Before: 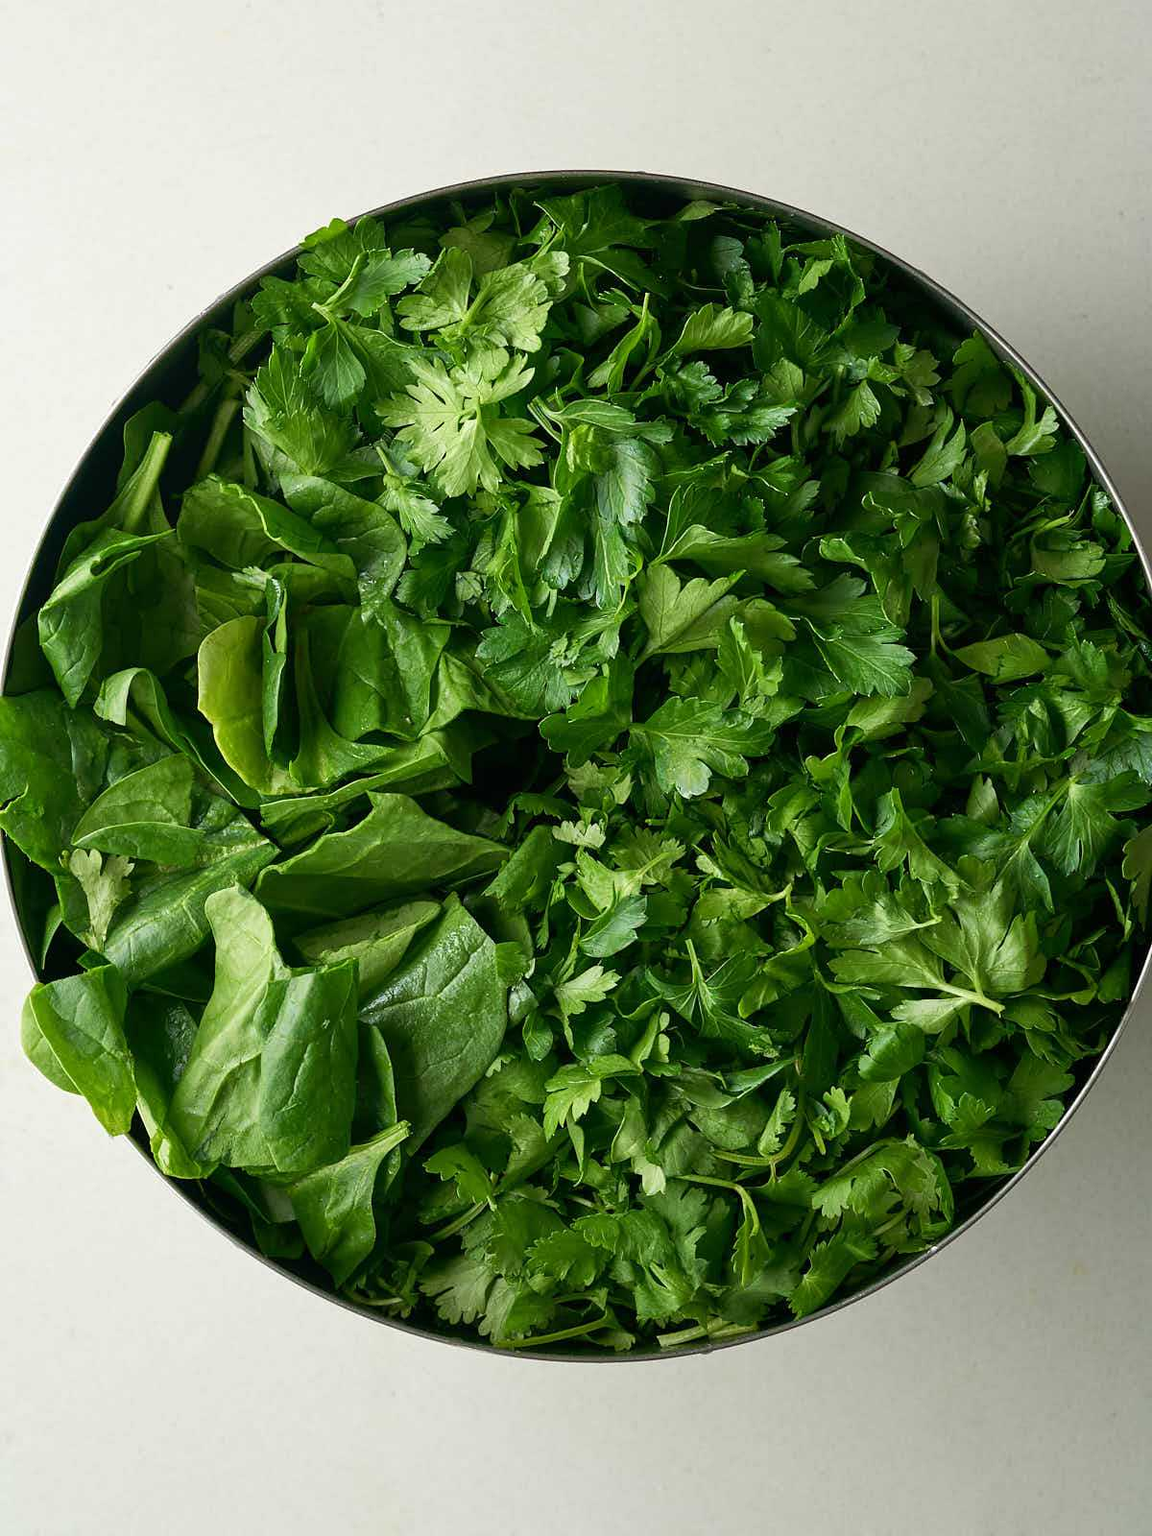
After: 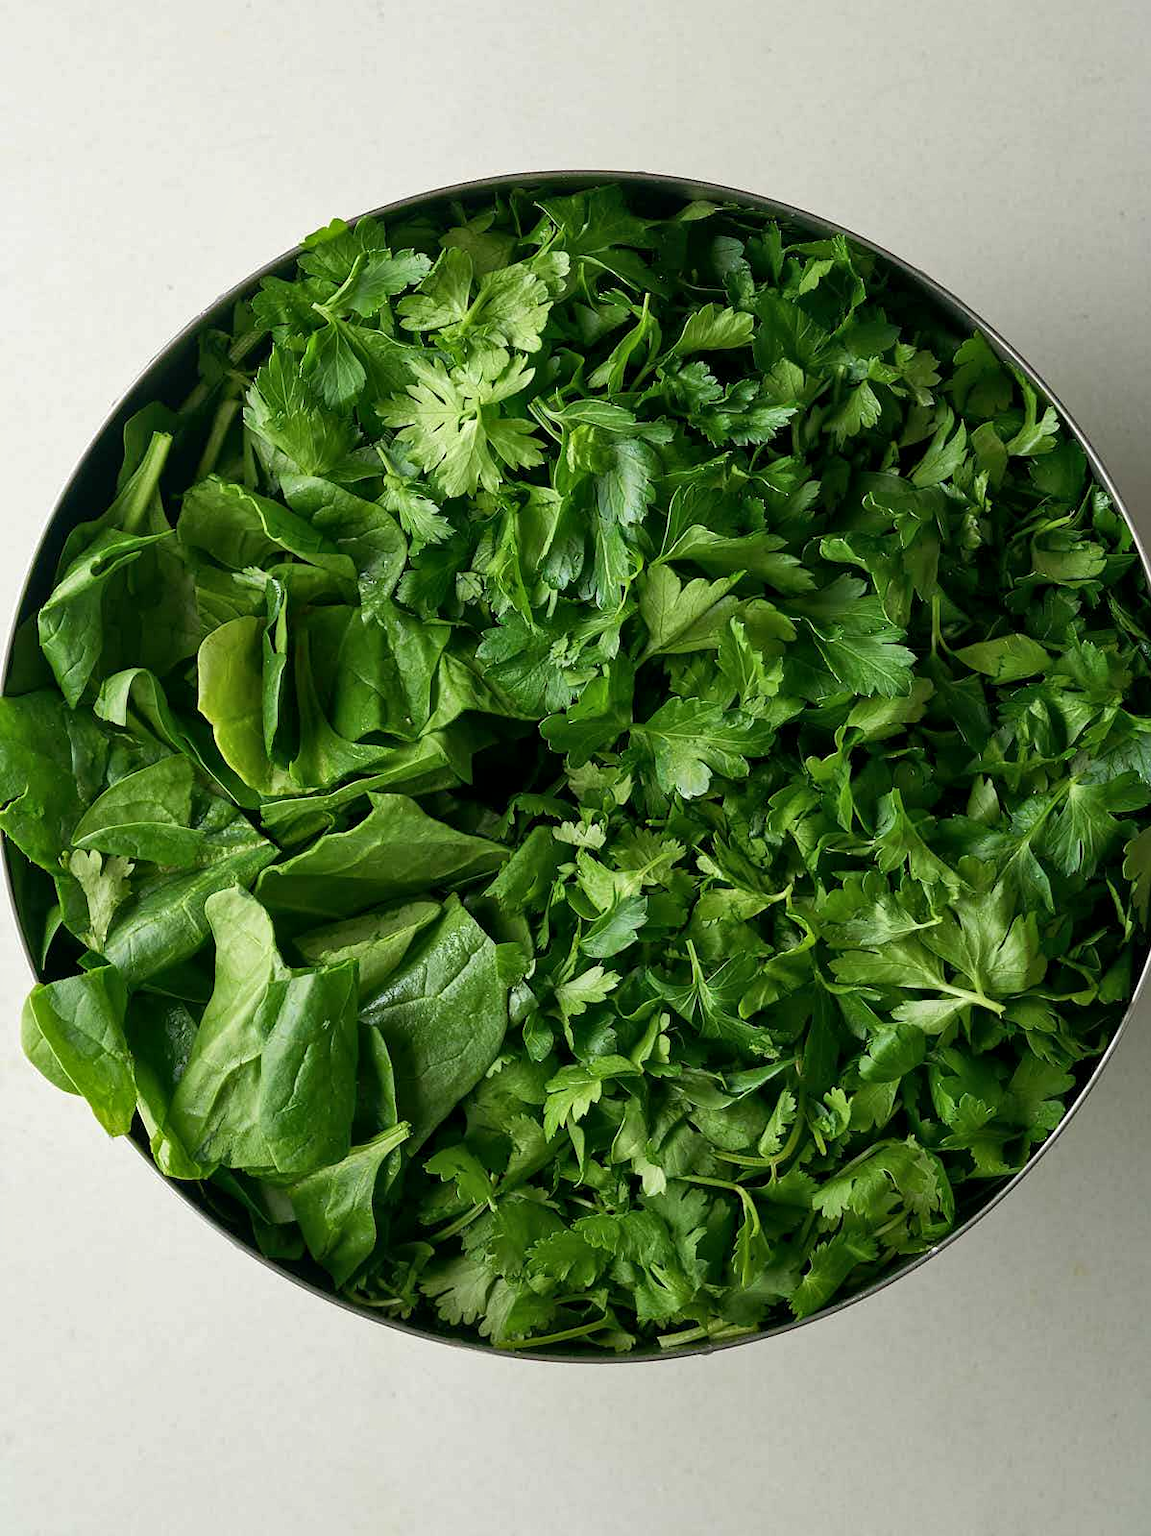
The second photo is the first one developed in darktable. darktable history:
shadows and highlights: shadows 25, highlights -25
local contrast: mode bilateral grid, contrast 20, coarseness 50, detail 120%, midtone range 0.2
